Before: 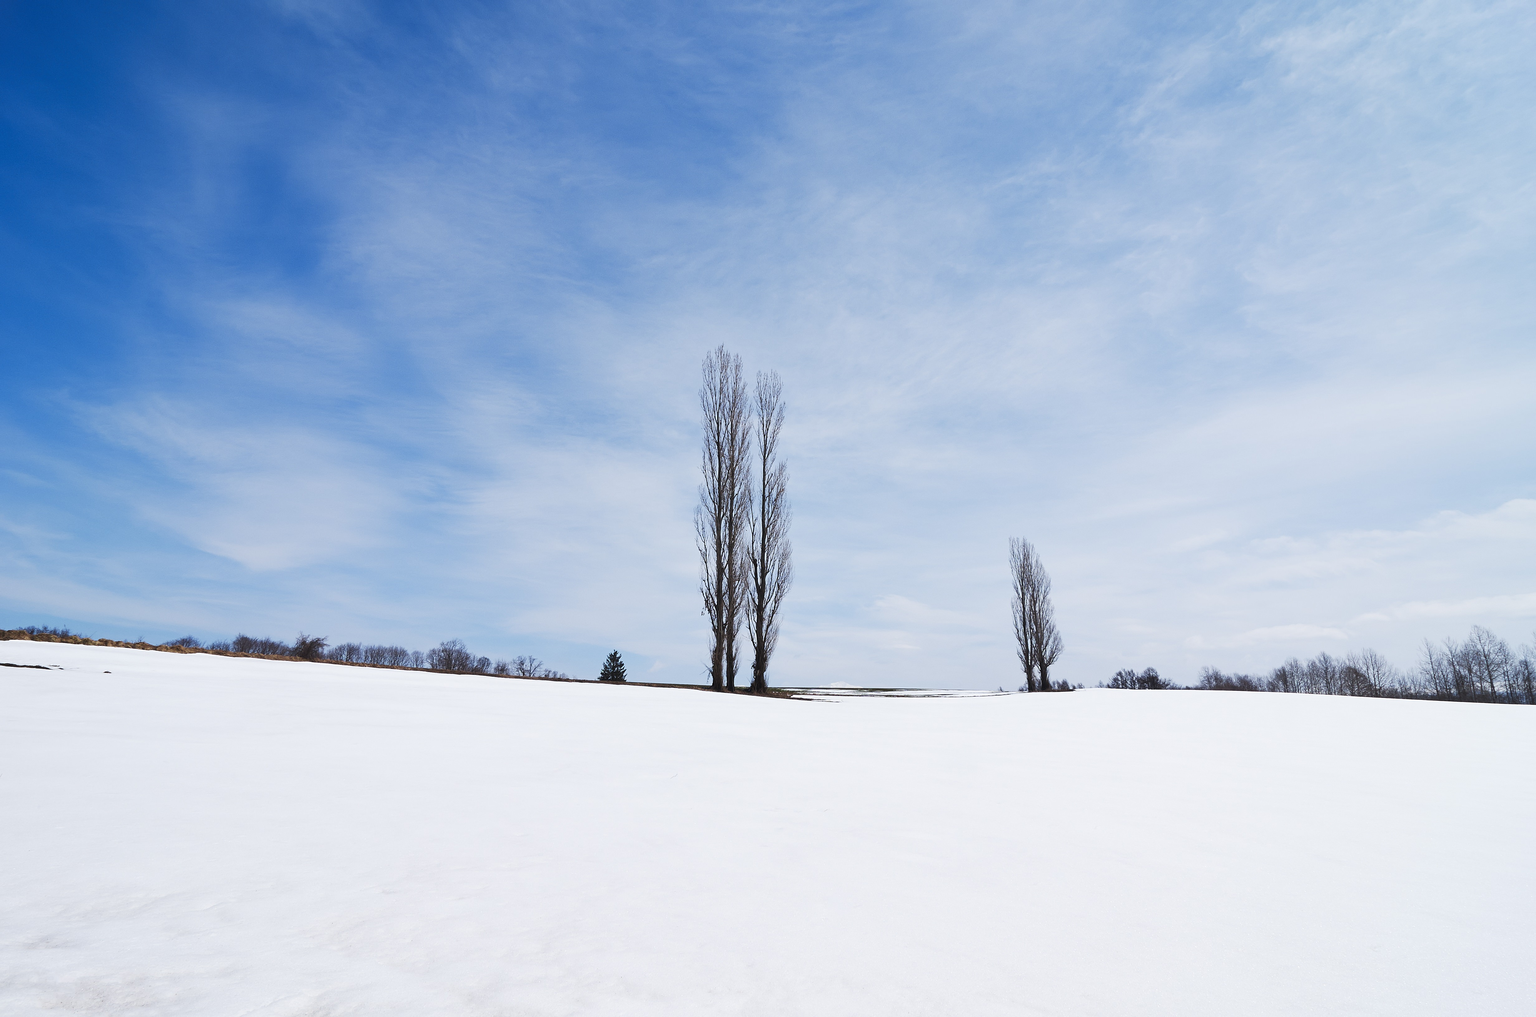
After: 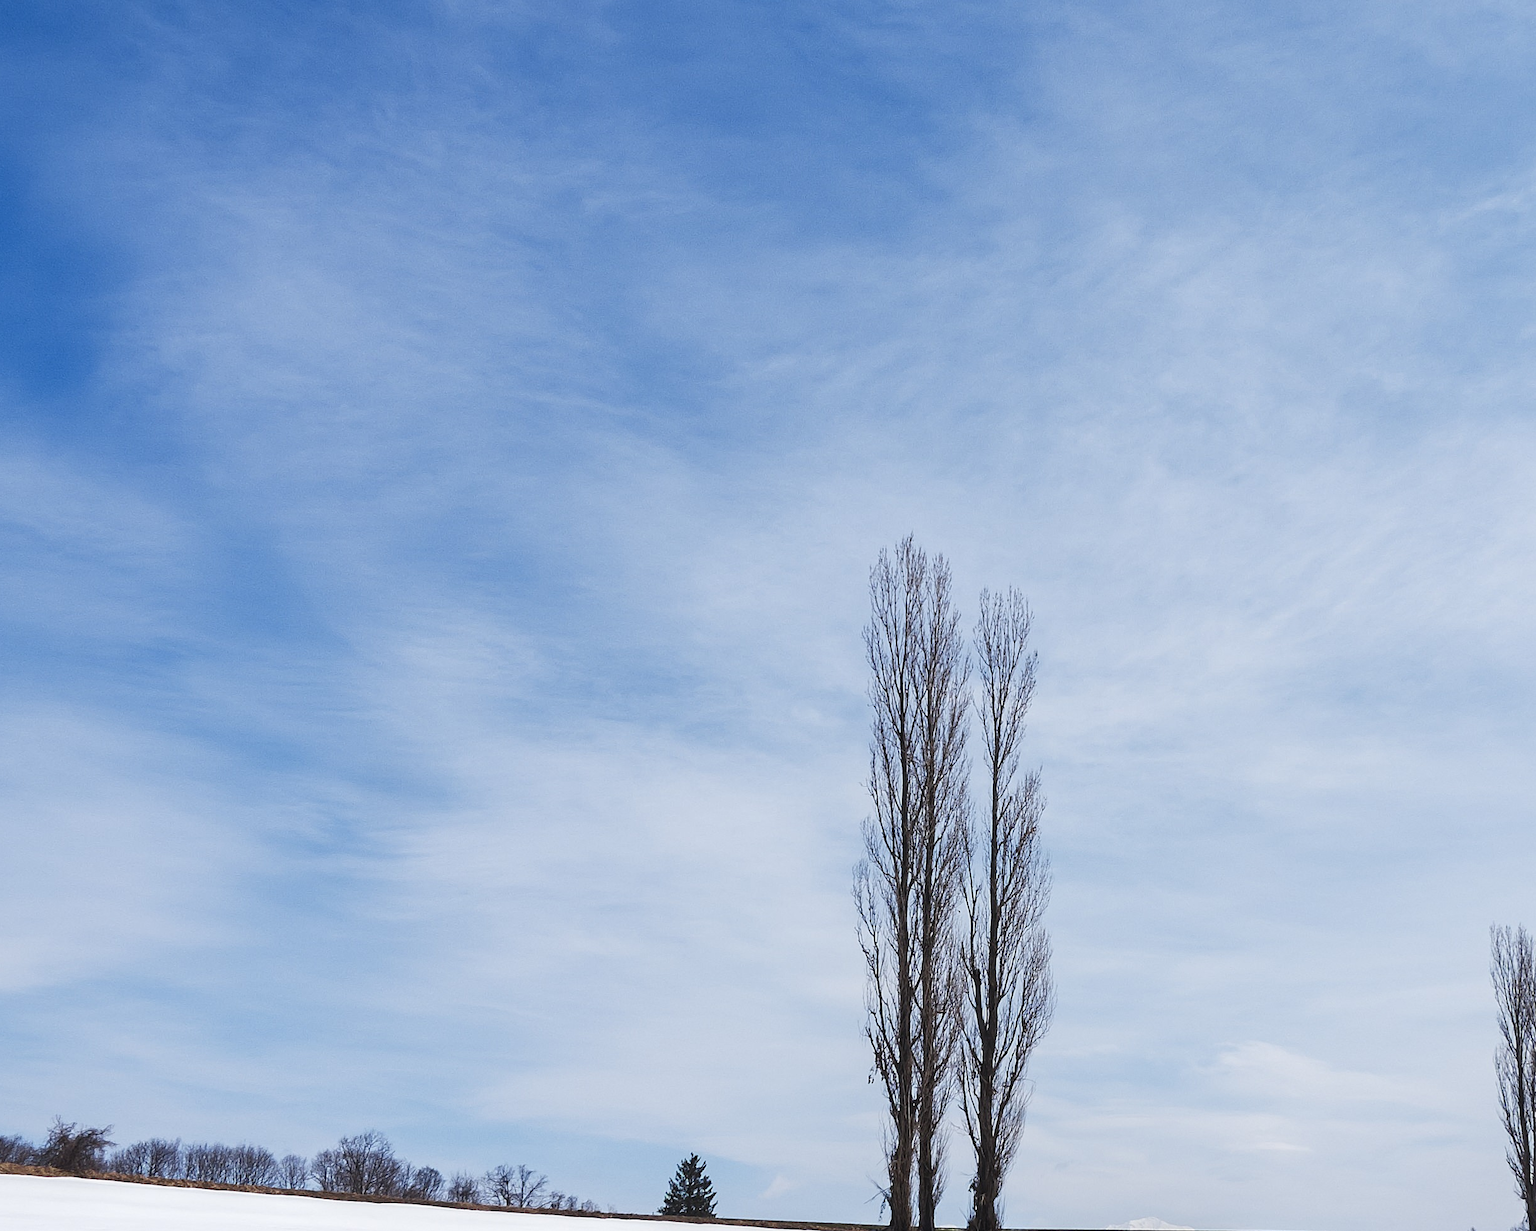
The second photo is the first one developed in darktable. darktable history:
crop: left 17.747%, top 7.878%, right 32.811%, bottom 32.286%
local contrast: on, module defaults
